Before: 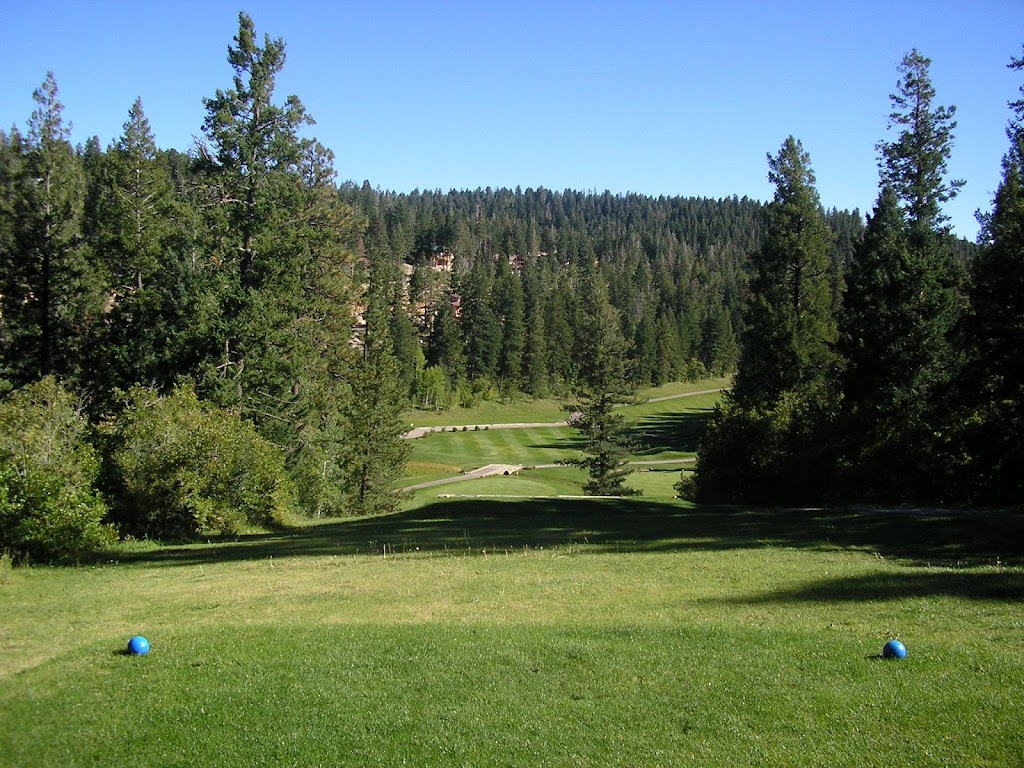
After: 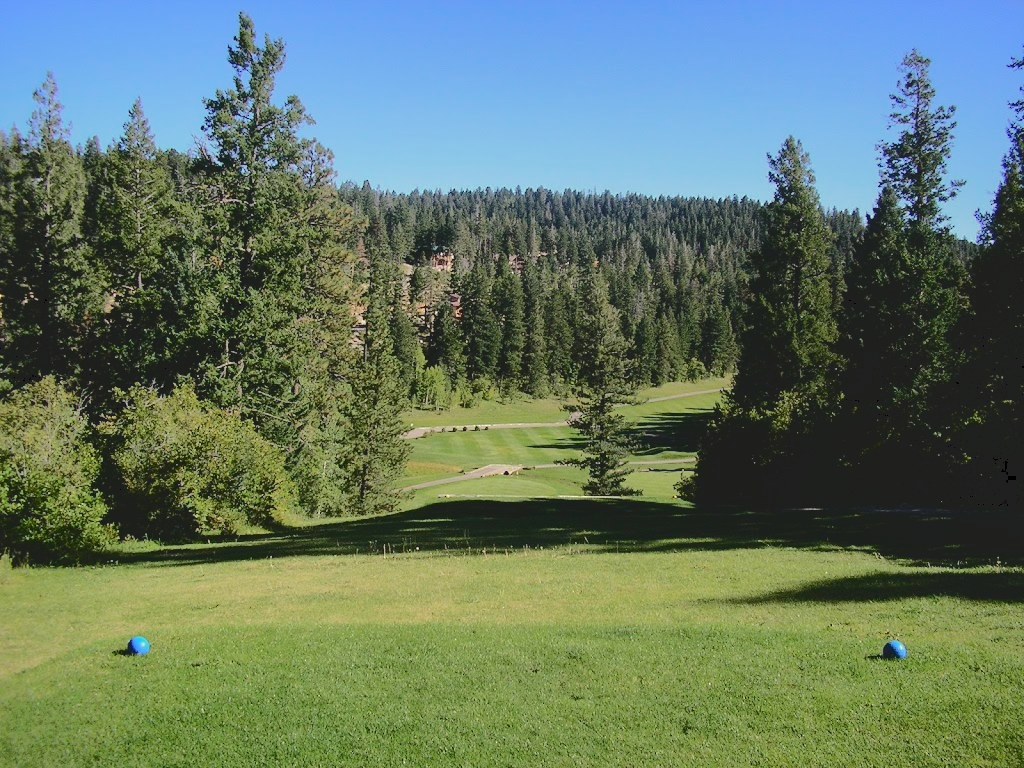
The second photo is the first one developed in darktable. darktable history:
tone curve: curves: ch0 [(0, 0) (0.003, 0.089) (0.011, 0.089) (0.025, 0.088) (0.044, 0.089) (0.069, 0.094) (0.1, 0.108) (0.136, 0.119) (0.177, 0.147) (0.224, 0.204) (0.277, 0.28) (0.335, 0.389) (0.399, 0.486) (0.468, 0.588) (0.543, 0.647) (0.623, 0.705) (0.709, 0.759) (0.801, 0.815) (0.898, 0.873) (1, 1)], color space Lab, independent channels, preserve colors none
shadows and highlights: shadows 39.63, highlights -60.05
